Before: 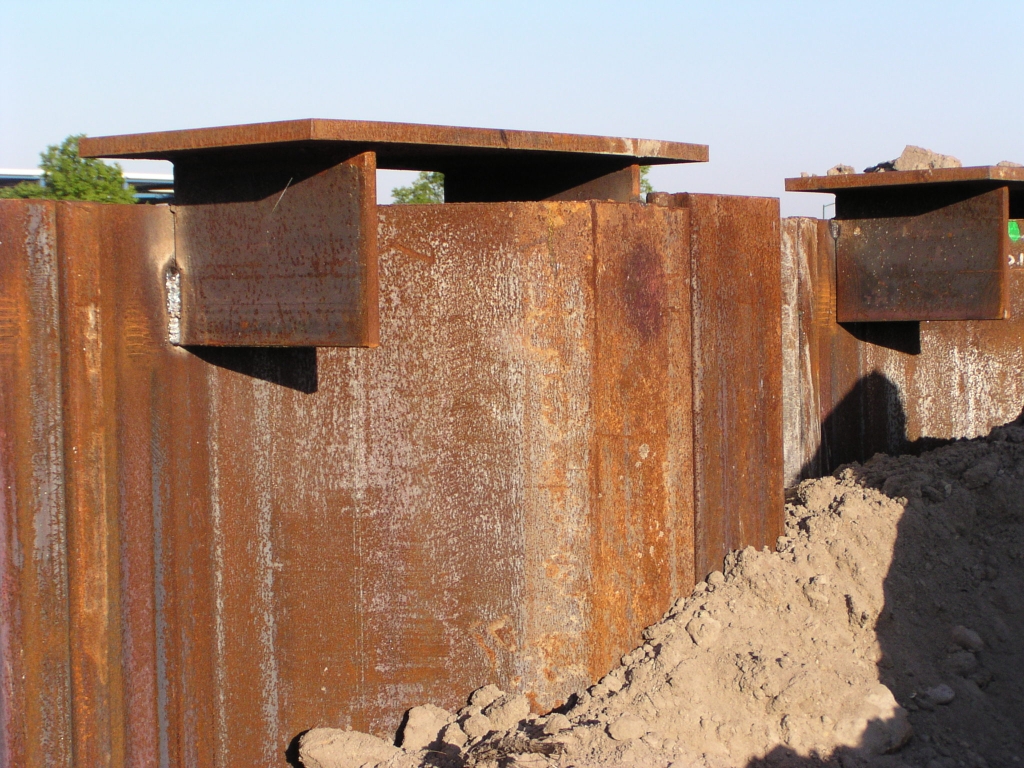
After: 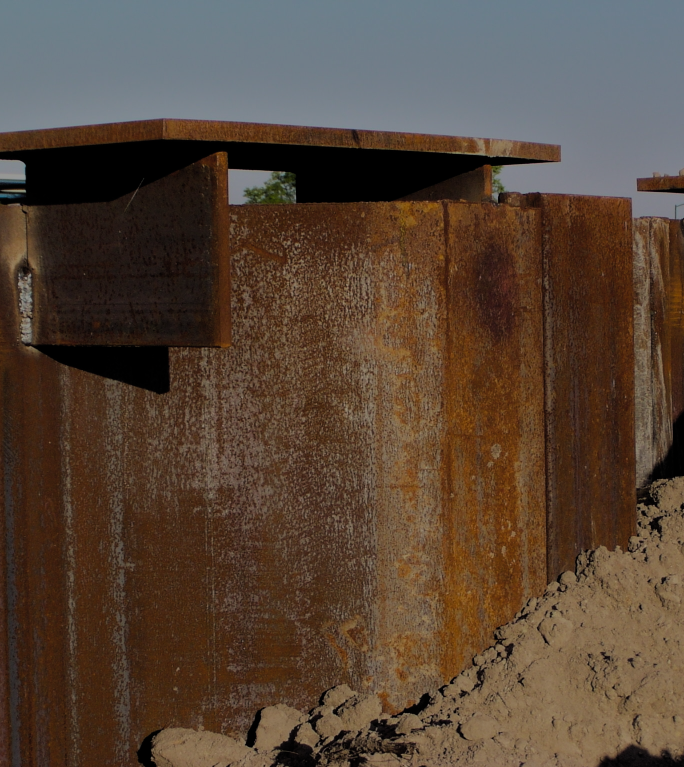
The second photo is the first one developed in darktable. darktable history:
filmic rgb: black relative exposure -7.65 EV, white relative exposure 4.56 EV, threshold 3.01 EV, hardness 3.61, color science v4 (2020), iterations of high-quality reconstruction 0, contrast in shadows soft, contrast in highlights soft, enable highlight reconstruction true
crop and rotate: left 14.485%, right 18.652%
tone equalizer: -8 EV -1.99 EV, -7 EV -1.97 EV, -6 EV -1.97 EV, -5 EV -1.98 EV, -4 EV -1.97 EV, -3 EV -2 EV, -2 EV -1.99 EV, -1 EV -1.61 EV, +0 EV -1.98 EV, mask exposure compensation -0.498 EV
color balance rgb: shadows lift › luminance -4.903%, shadows lift › chroma 1.074%, shadows lift › hue 218.66°, linear chroma grading › global chroma 22.874%, perceptual saturation grading › global saturation 0.802%, global vibrance 10.606%, saturation formula JzAzBz (2021)
